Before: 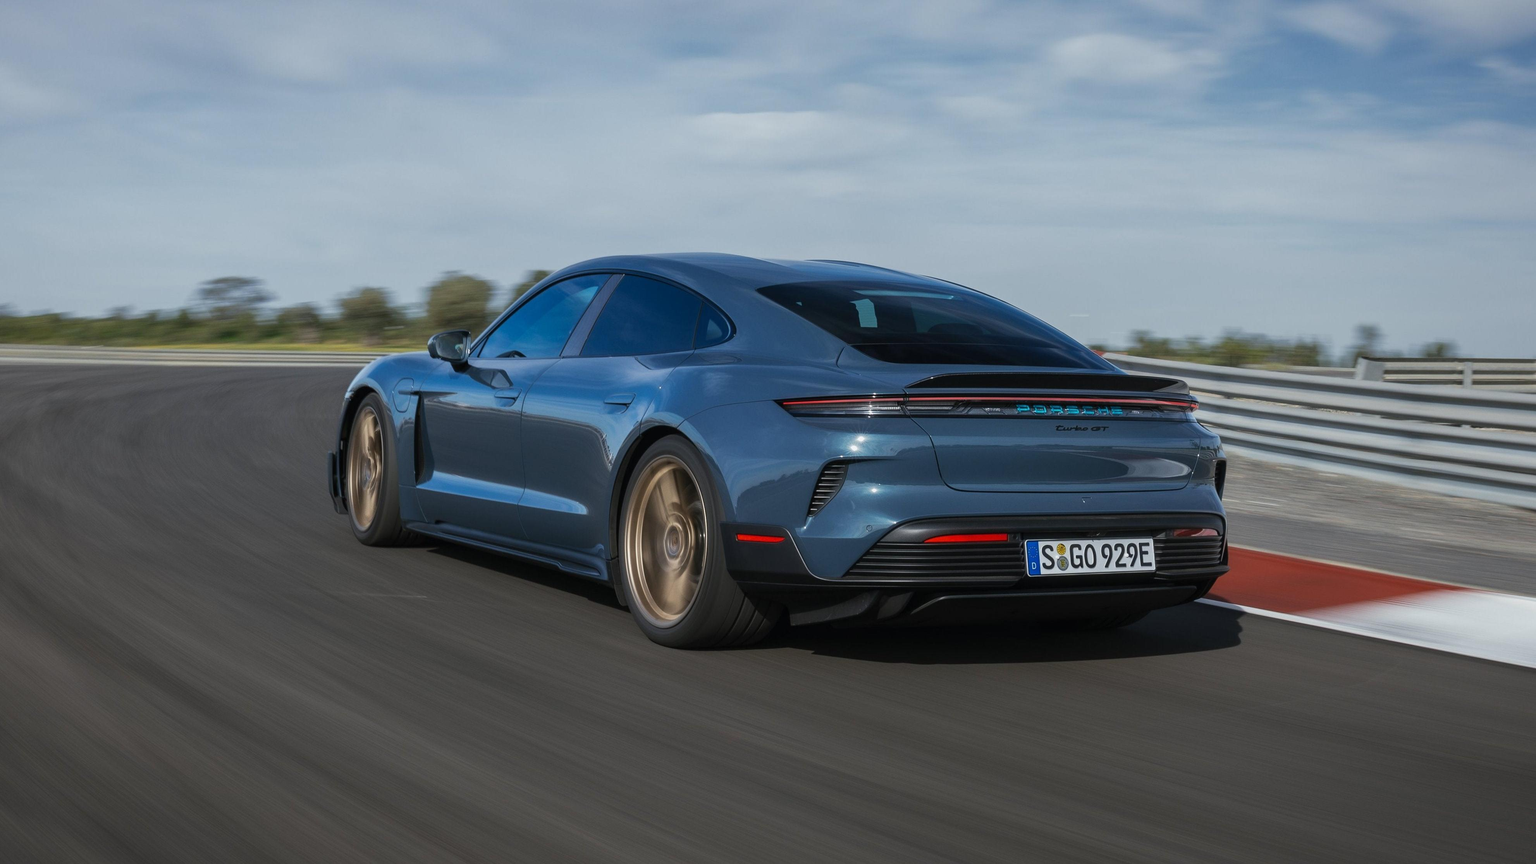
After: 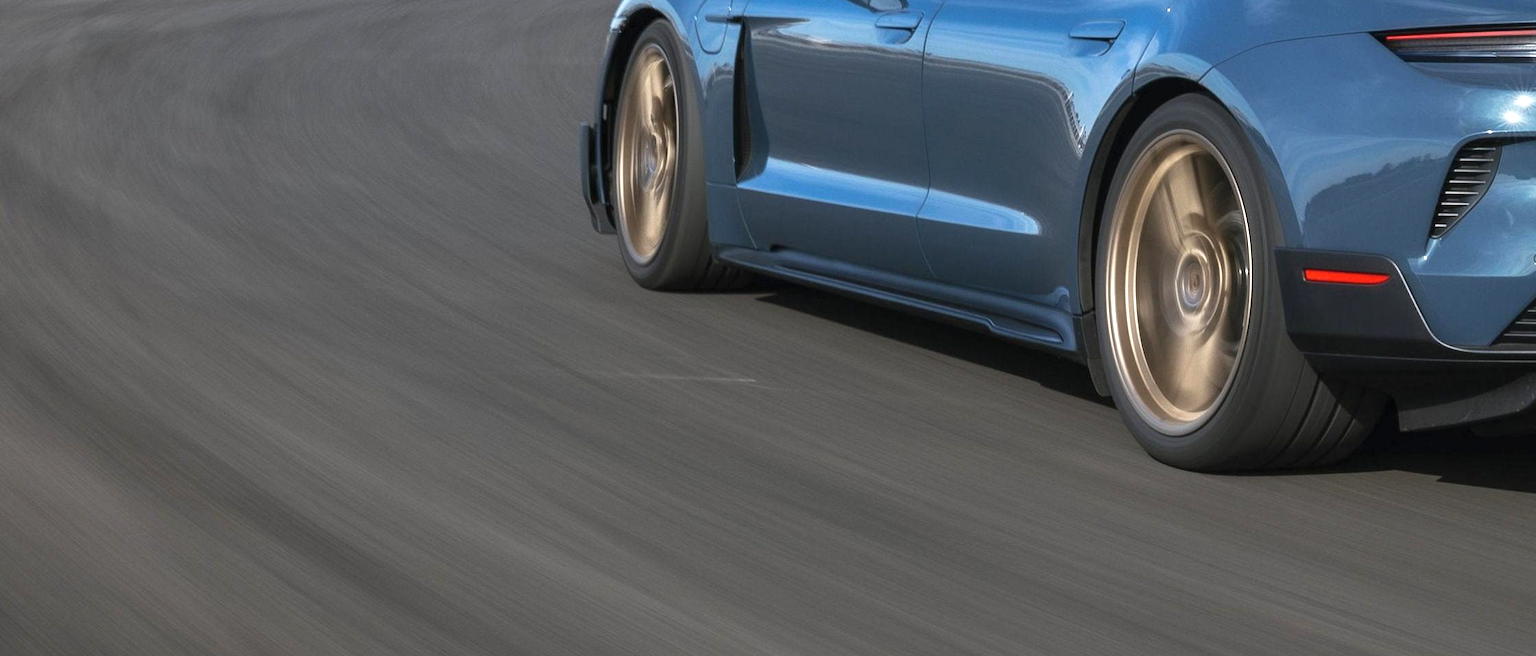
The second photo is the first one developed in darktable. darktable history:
crop: top 44.248%, right 43.49%, bottom 12.752%
exposure: exposure 0.765 EV, compensate highlight preservation false
contrast brightness saturation: saturation -0.054
tone equalizer: on, module defaults
levels: mode automatic, levels [0.016, 0.5, 0.996]
